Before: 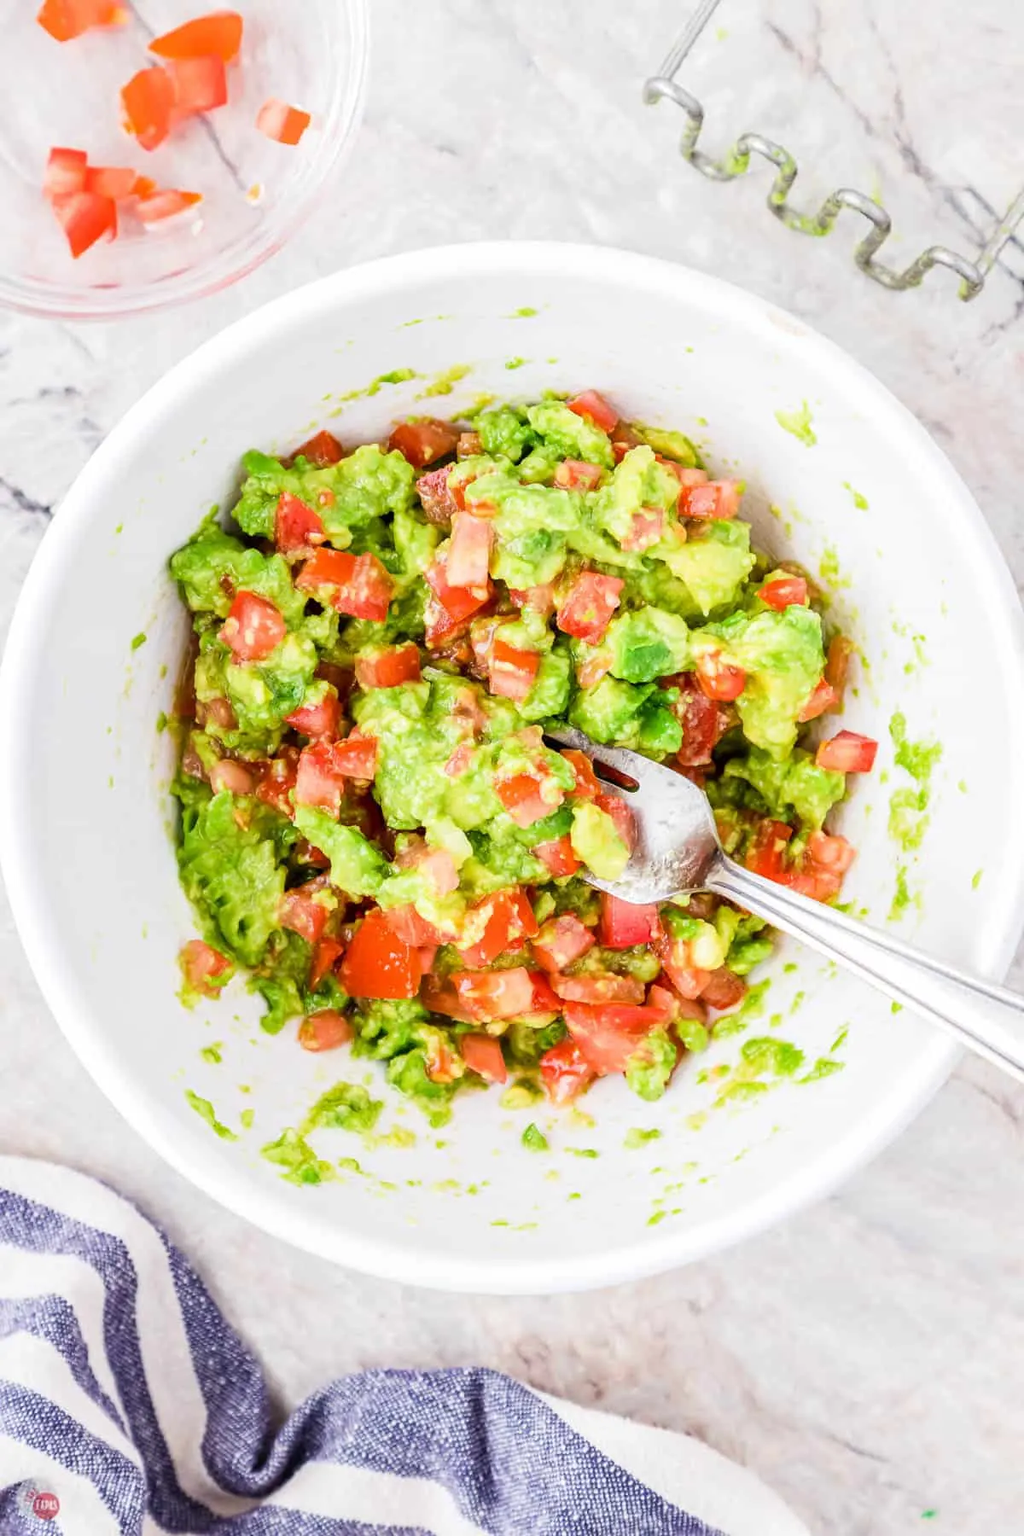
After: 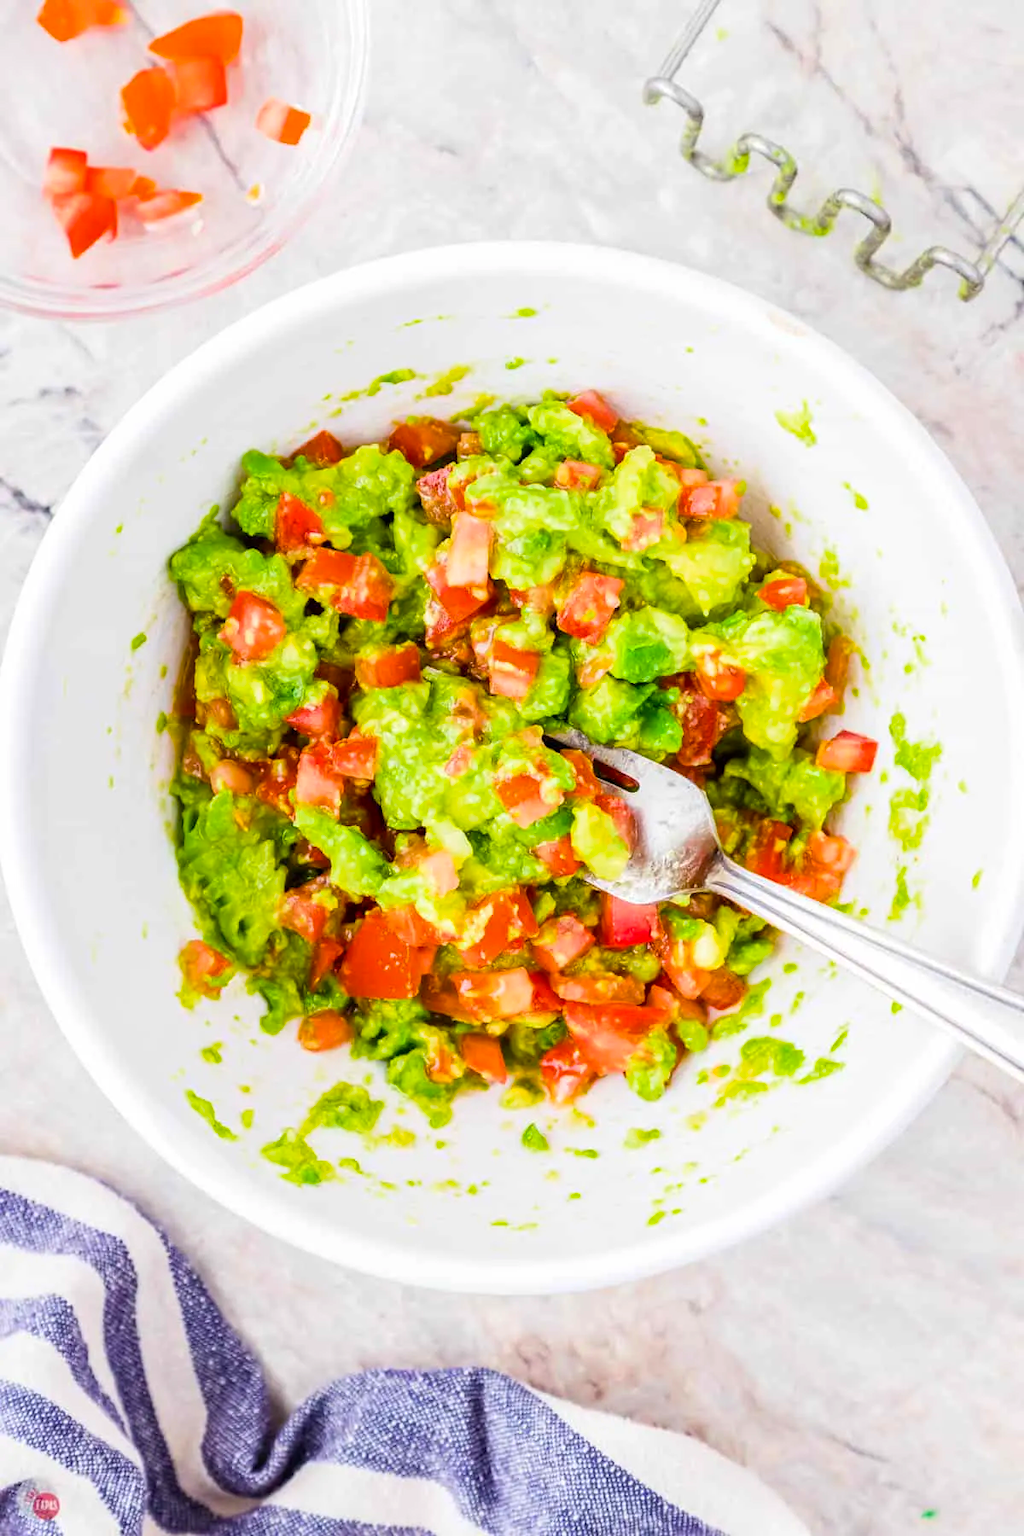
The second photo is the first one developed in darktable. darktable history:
color balance rgb: perceptual saturation grading › global saturation 30%, global vibrance 20%
exposure: compensate highlight preservation false
